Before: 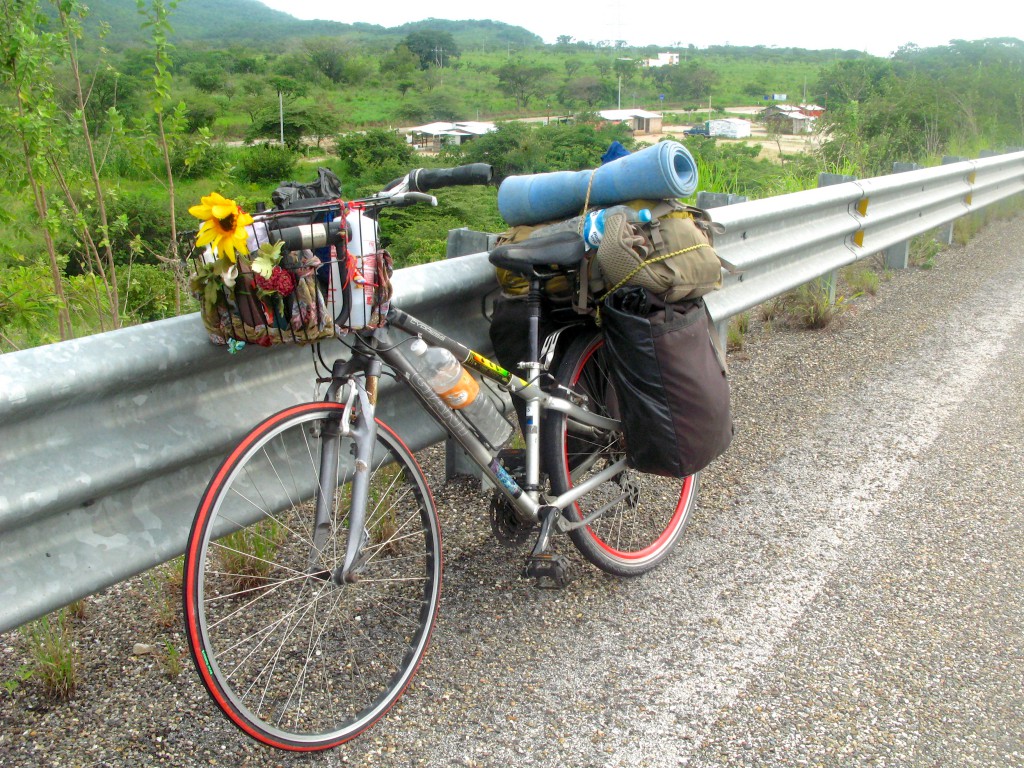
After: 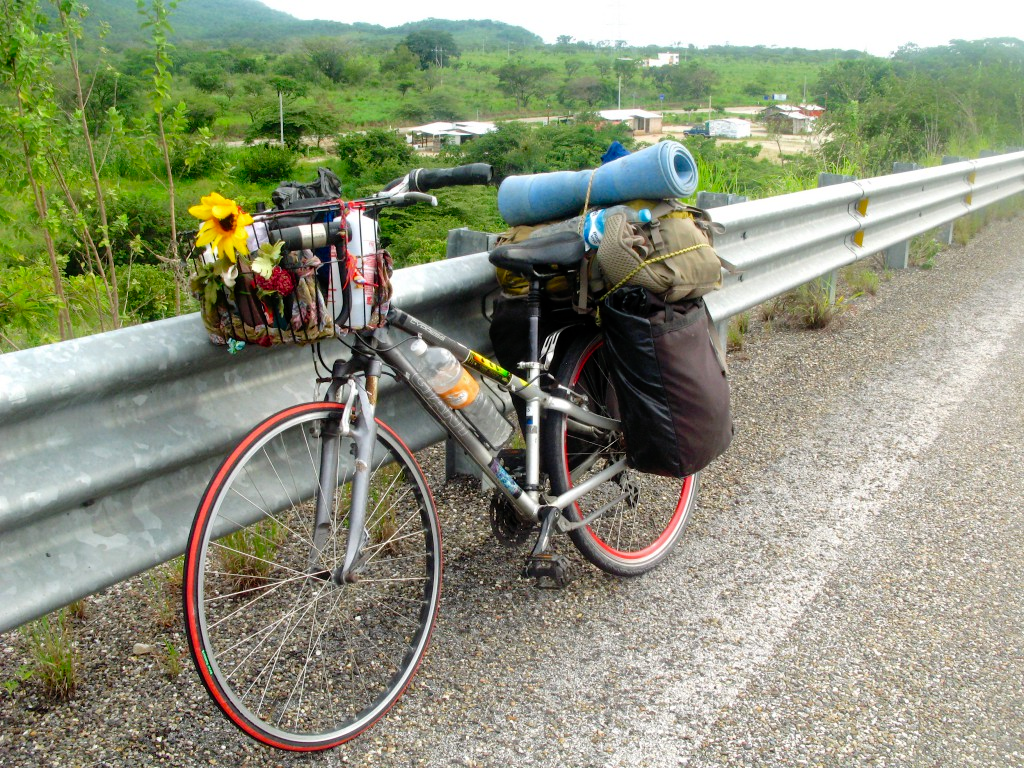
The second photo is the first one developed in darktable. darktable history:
tone curve: curves: ch0 [(0, 0) (0.003, 0.003) (0.011, 0.003) (0.025, 0.007) (0.044, 0.014) (0.069, 0.02) (0.1, 0.03) (0.136, 0.054) (0.177, 0.099) (0.224, 0.156) (0.277, 0.227) (0.335, 0.302) (0.399, 0.375) (0.468, 0.456) (0.543, 0.54) (0.623, 0.625) (0.709, 0.717) (0.801, 0.807) (0.898, 0.895) (1, 1)], preserve colors none
